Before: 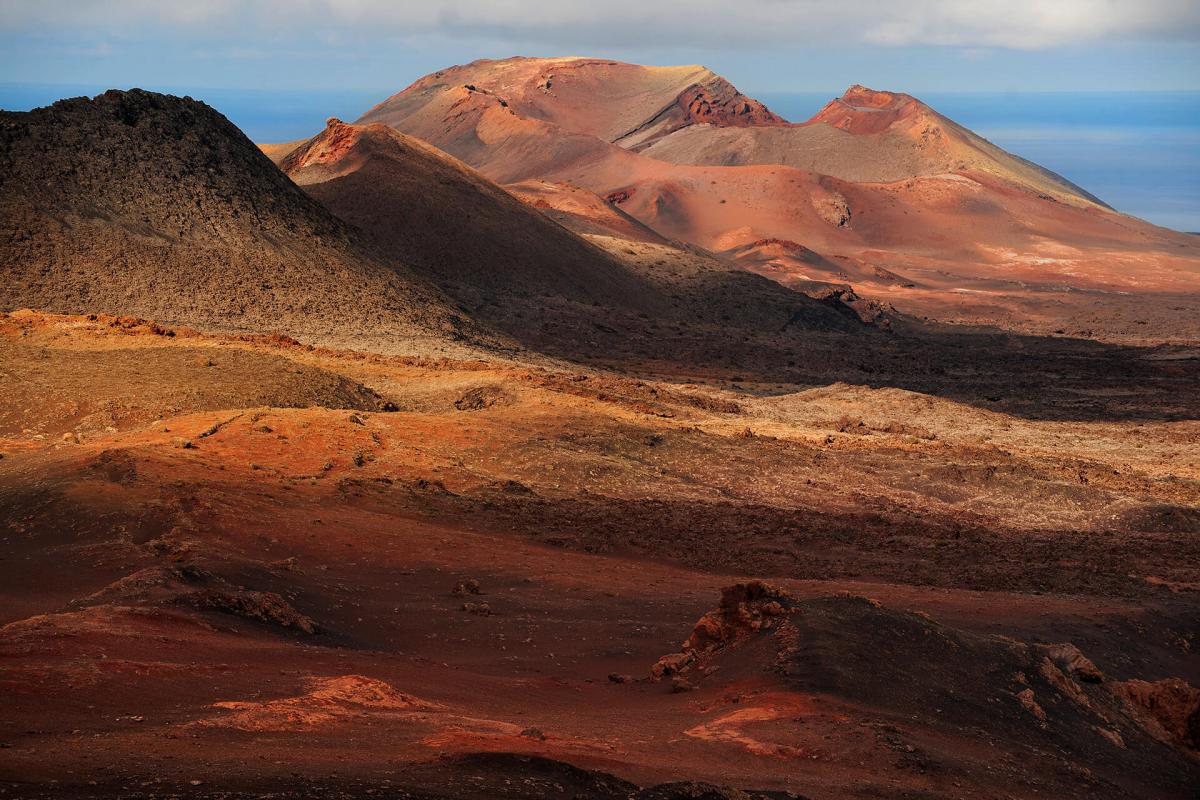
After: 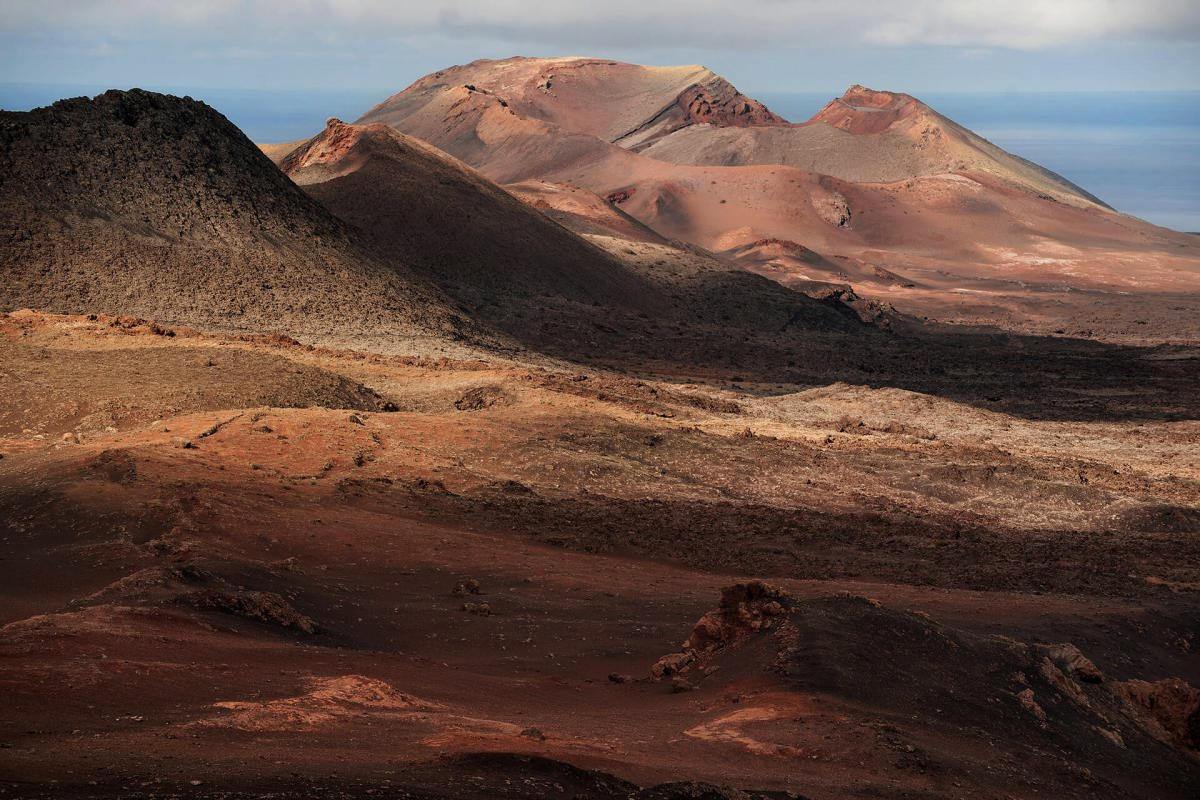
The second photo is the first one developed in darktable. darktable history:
contrast brightness saturation: contrast 0.1, saturation -0.3
